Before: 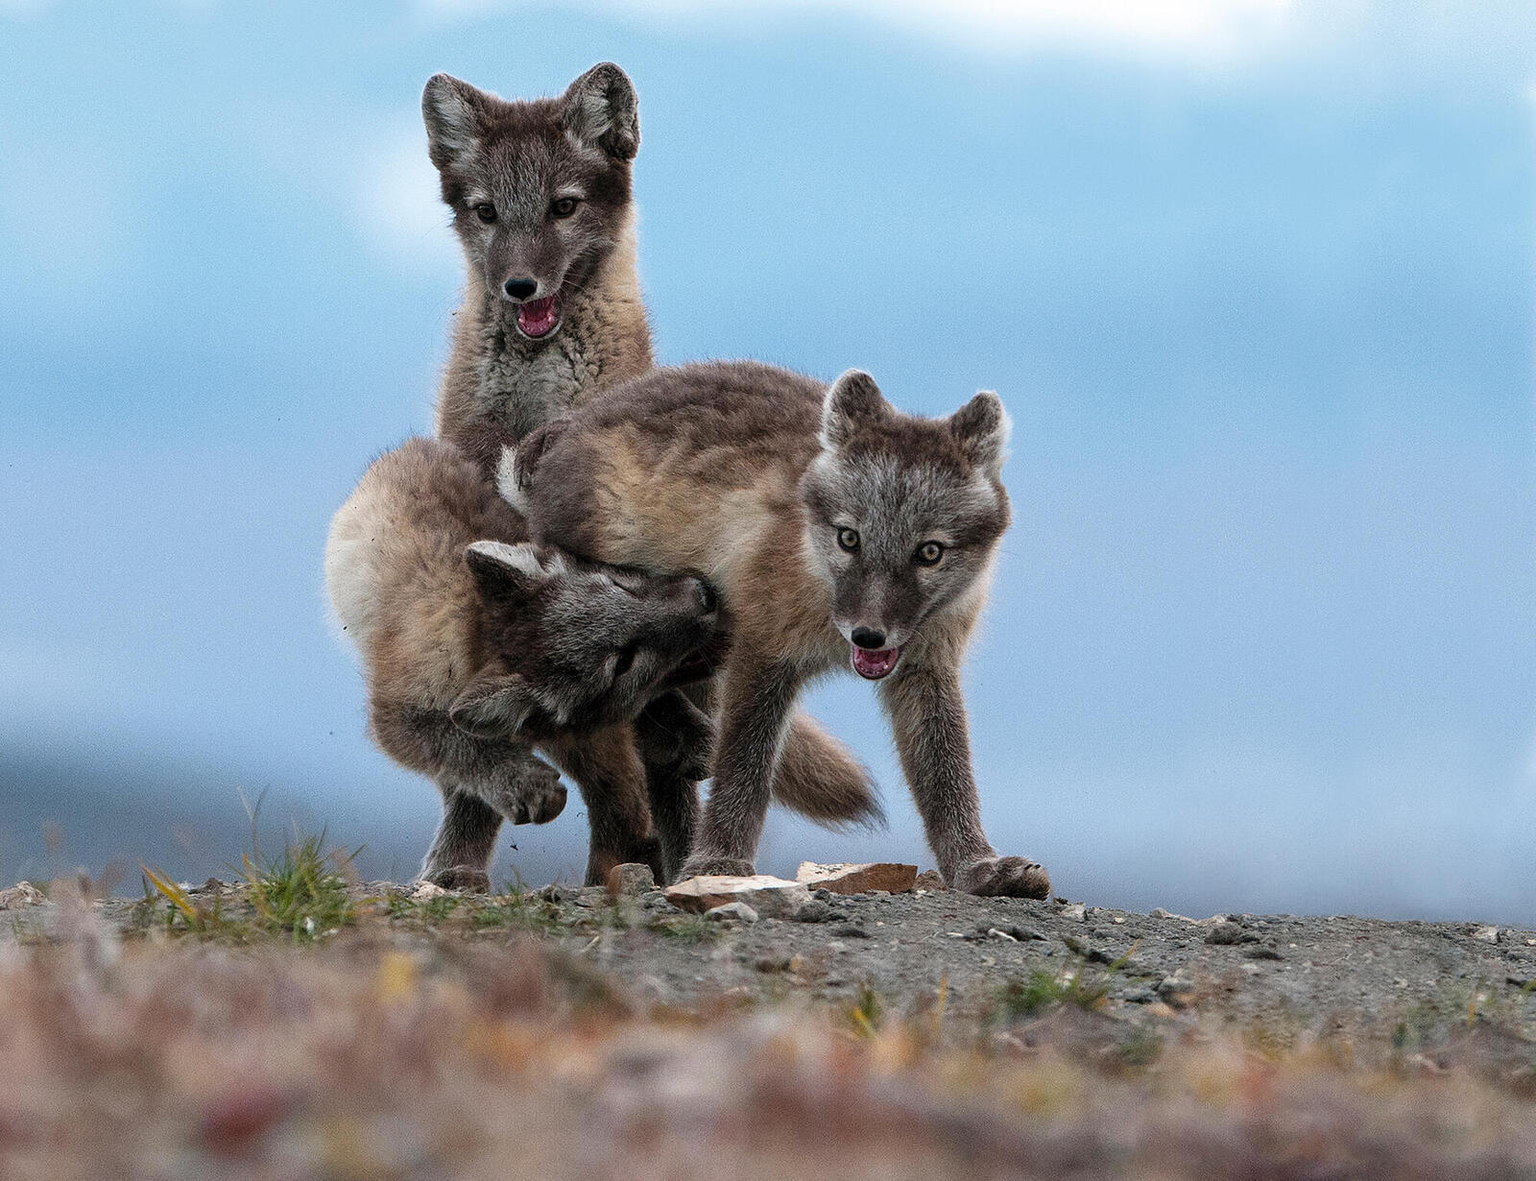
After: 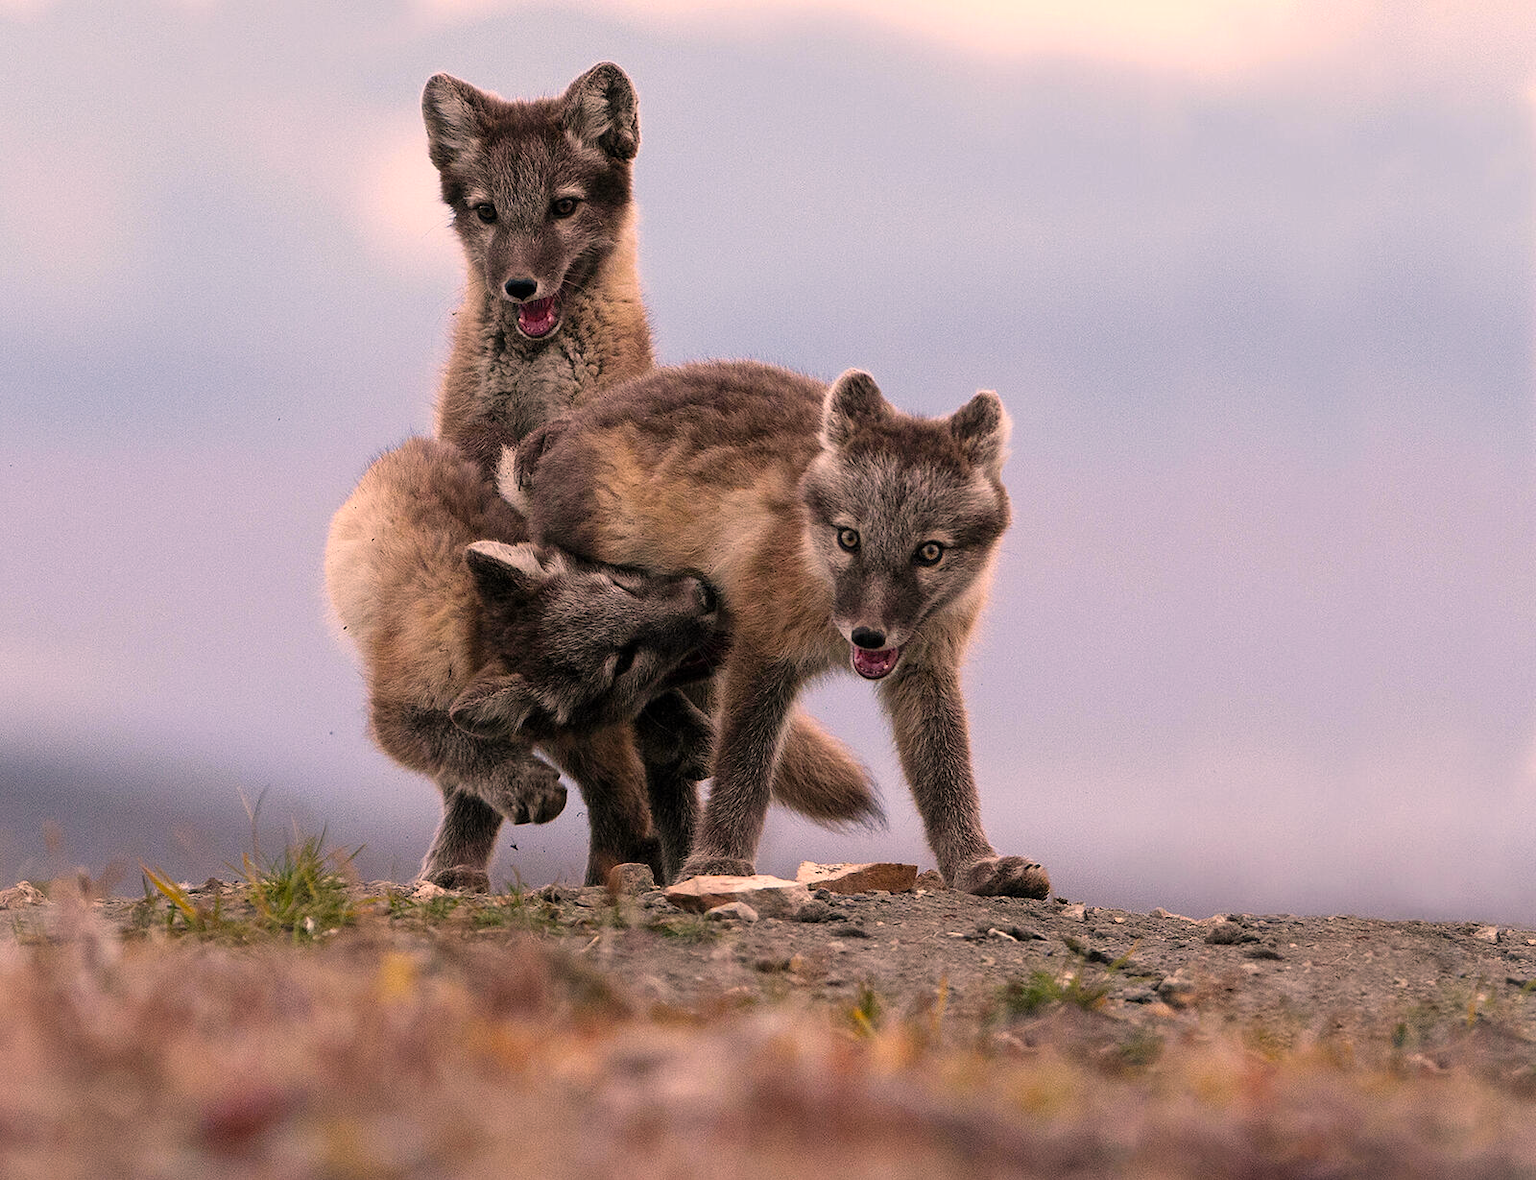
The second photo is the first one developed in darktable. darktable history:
color correction: highlights a* 21.16, highlights b* 19.61
vignetting: fall-off start 100%, brightness 0.05, saturation 0
